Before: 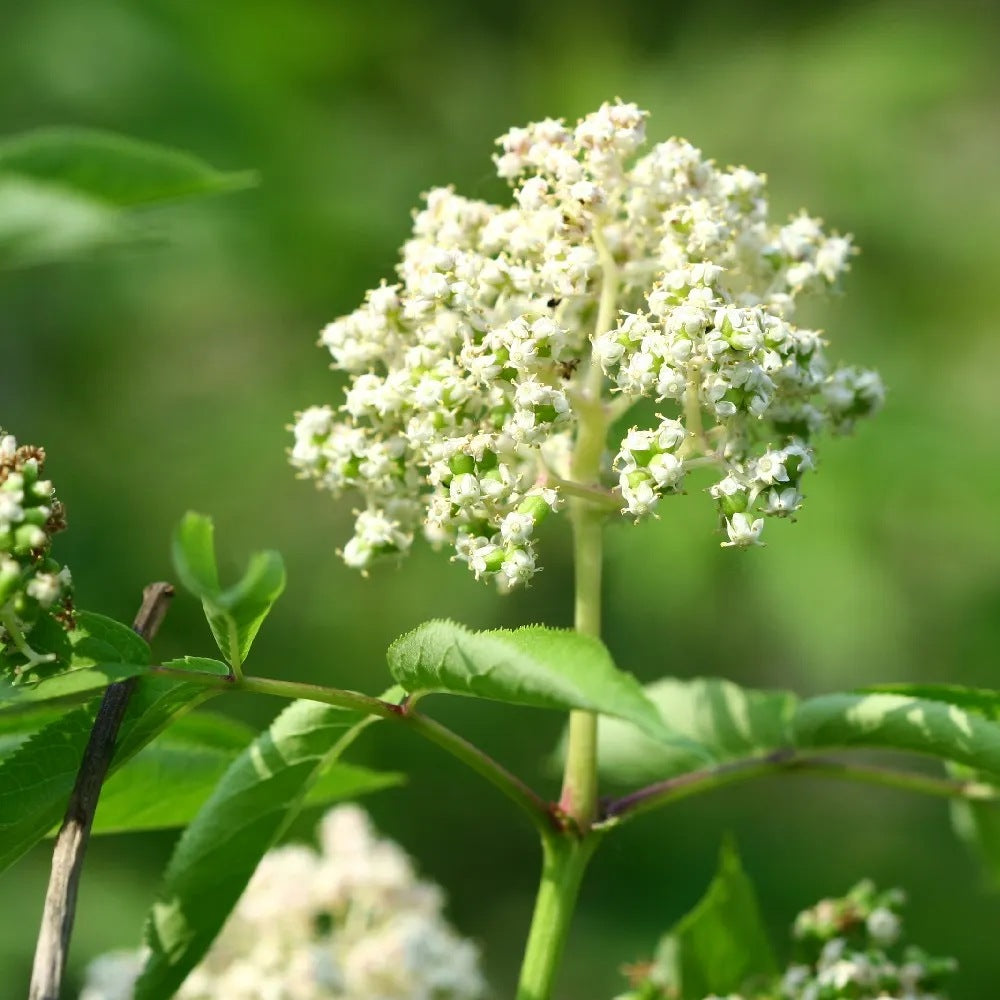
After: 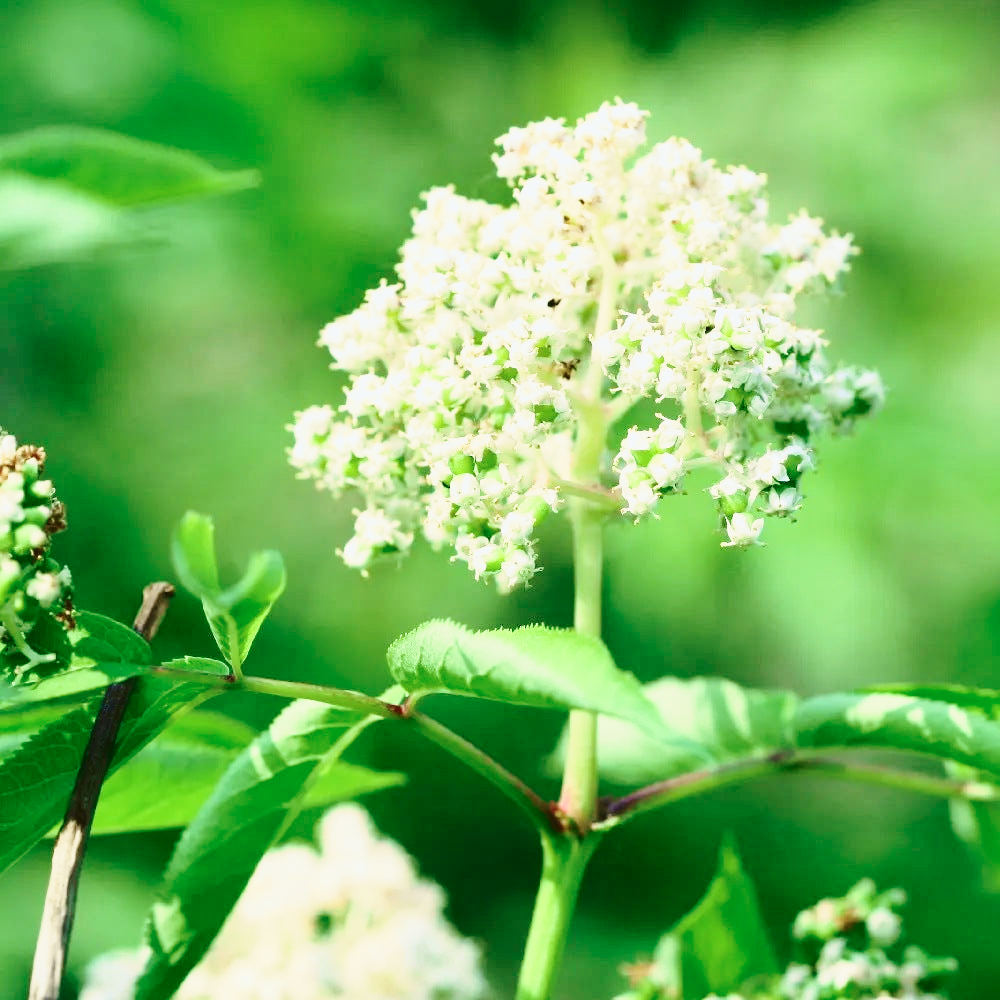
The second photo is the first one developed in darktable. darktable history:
base curve: curves: ch0 [(0, 0) (0.028, 0.03) (0.121, 0.232) (0.46, 0.748) (0.859, 0.968) (1, 1)], preserve colors none
tone curve: curves: ch0 [(0, 0.039) (0.104, 0.103) (0.273, 0.267) (0.448, 0.487) (0.704, 0.761) (0.886, 0.922) (0.994, 0.971)]; ch1 [(0, 0) (0.335, 0.298) (0.446, 0.413) (0.485, 0.487) (0.515, 0.503) (0.566, 0.563) (0.641, 0.655) (1, 1)]; ch2 [(0, 0) (0.314, 0.301) (0.421, 0.411) (0.502, 0.494) (0.528, 0.54) (0.557, 0.559) (0.612, 0.605) (0.722, 0.686) (1, 1)], color space Lab, independent channels, preserve colors none
